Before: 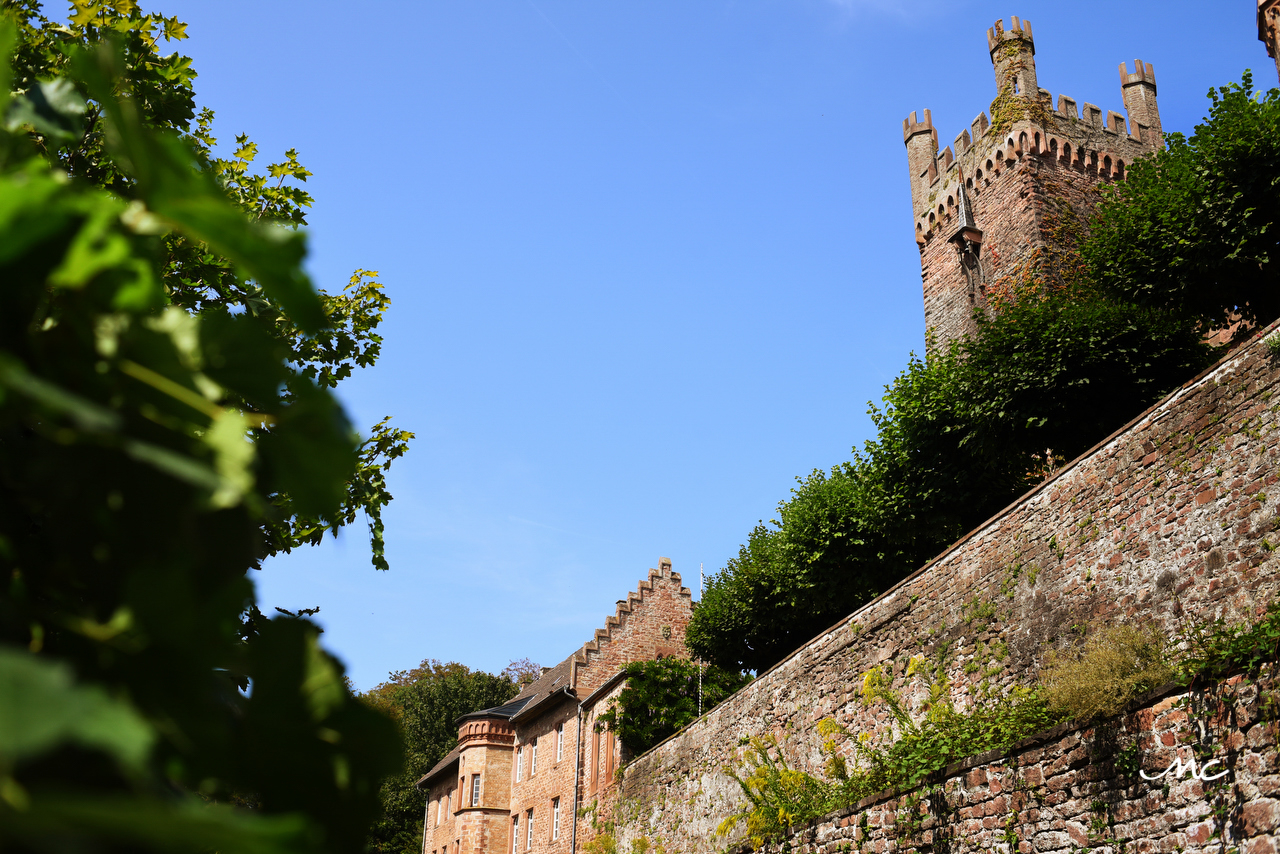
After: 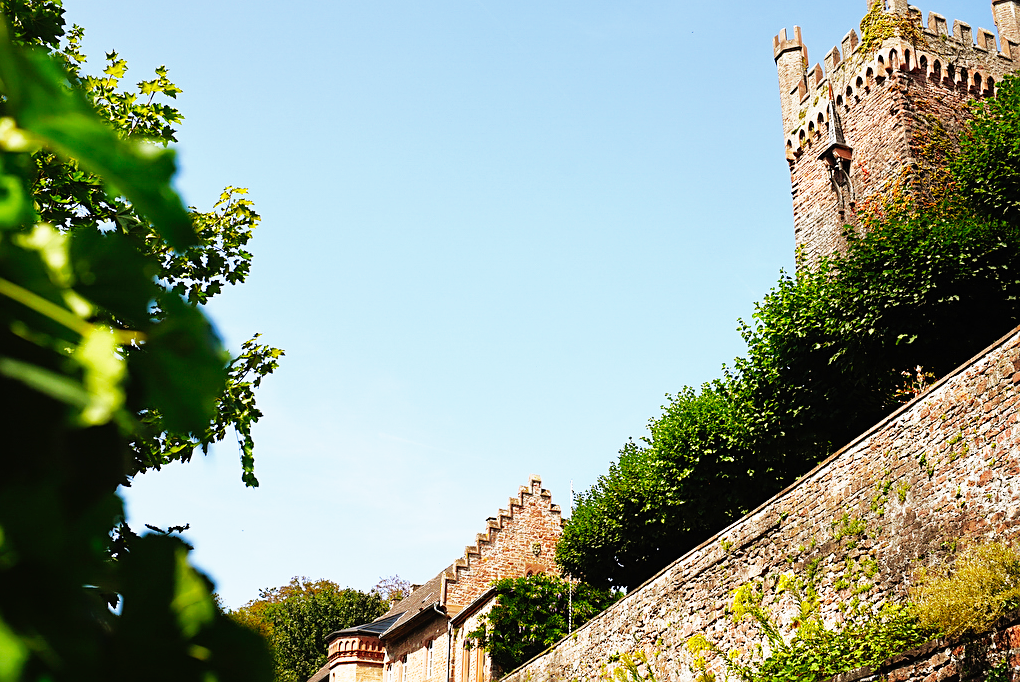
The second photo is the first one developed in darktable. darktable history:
crop and rotate: left 10.194%, top 9.92%, right 10.099%, bottom 10.199%
base curve: curves: ch0 [(0, 0) (0.007, 0.004) (0.027, 0.03) (0.046, 0.07) (0.207, 0.54) (0.442, 0.872) (0.673, 0.972) (1, 1)], fusion 1, exposure shift 0.01, preserve colors none
shadows and highlights: on, module defaults
sharpen: on, module defaults
